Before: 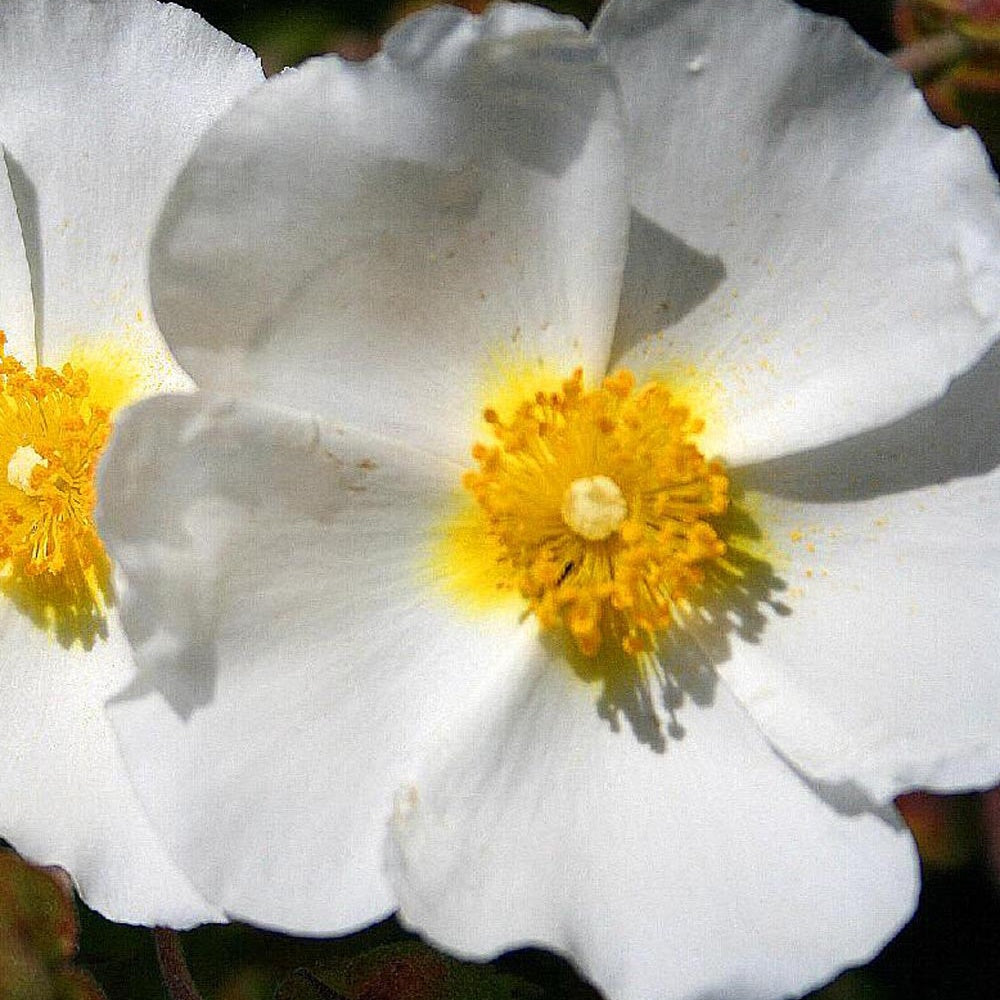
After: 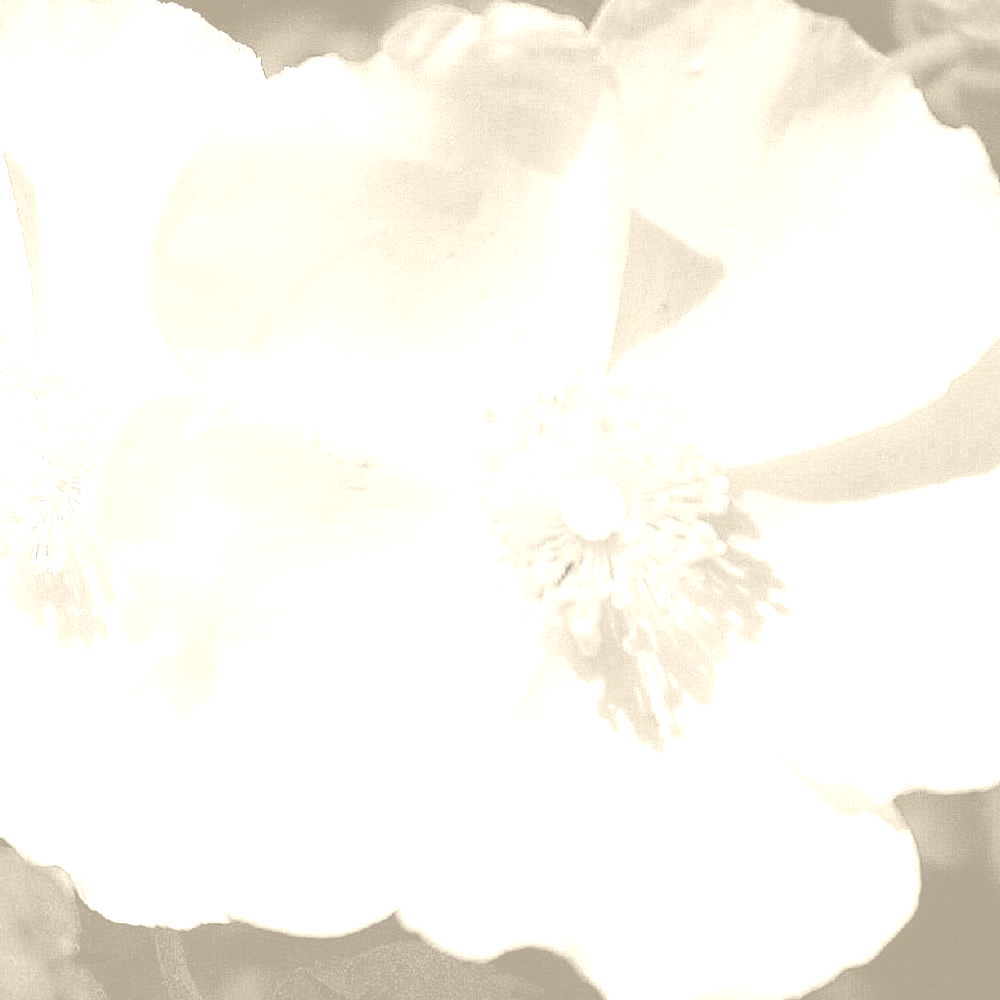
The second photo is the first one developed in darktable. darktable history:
colorize: hue 36°, saturation 71%, lightness 80.79%
exposure: exposure 0.2 EV, compensate highlight preservation false
